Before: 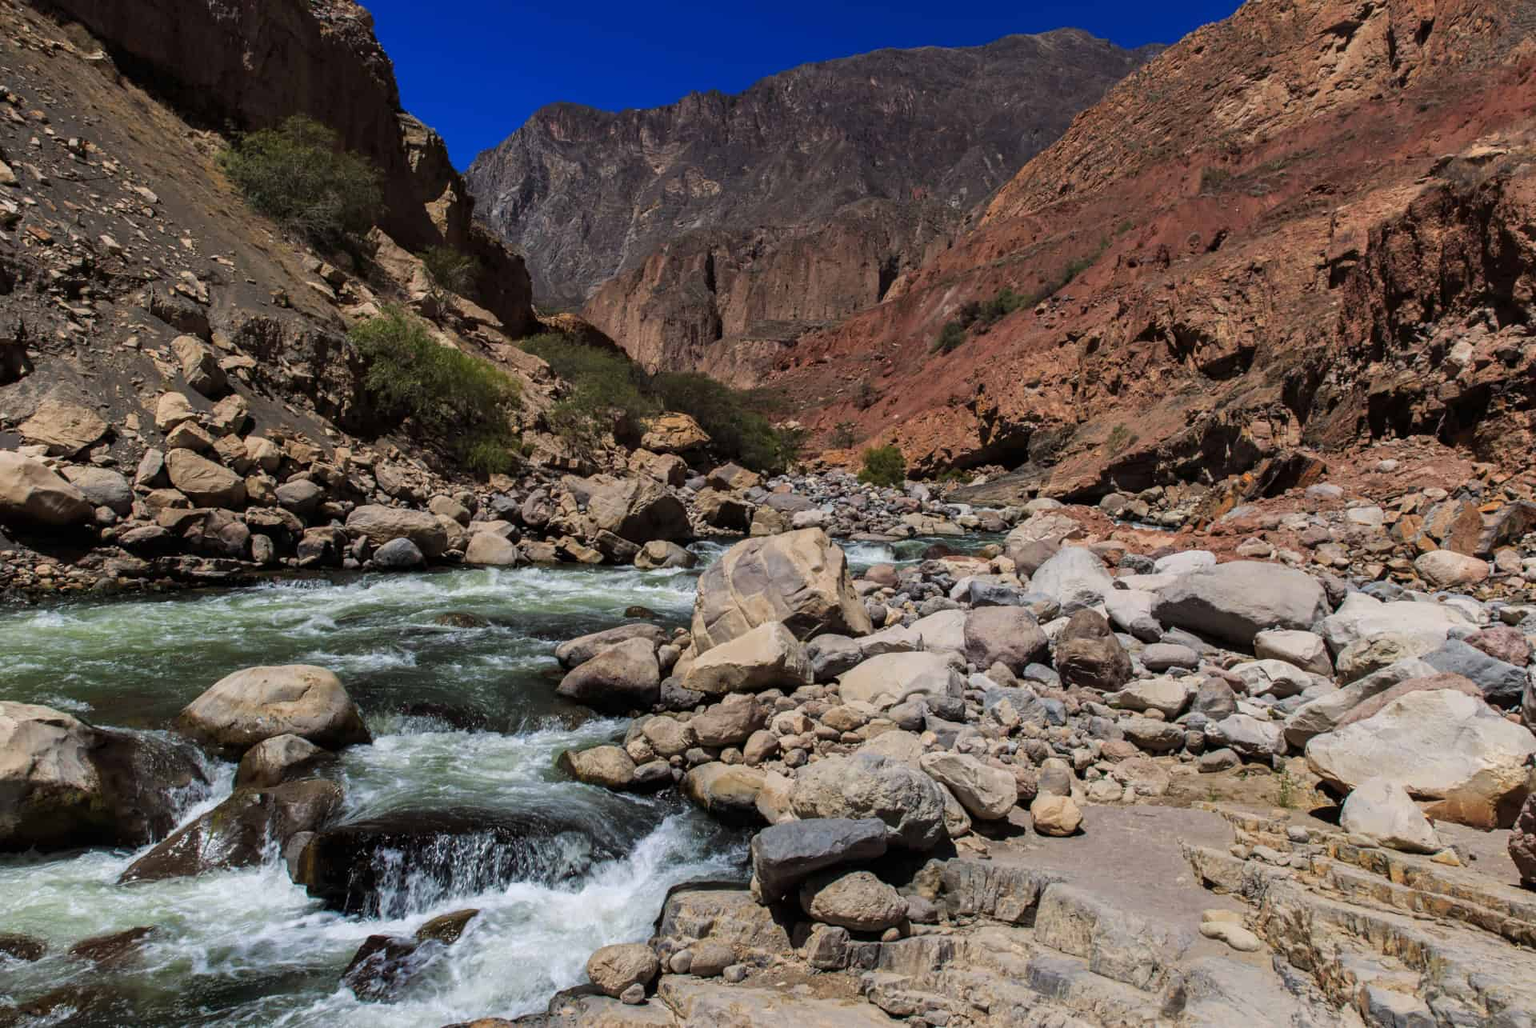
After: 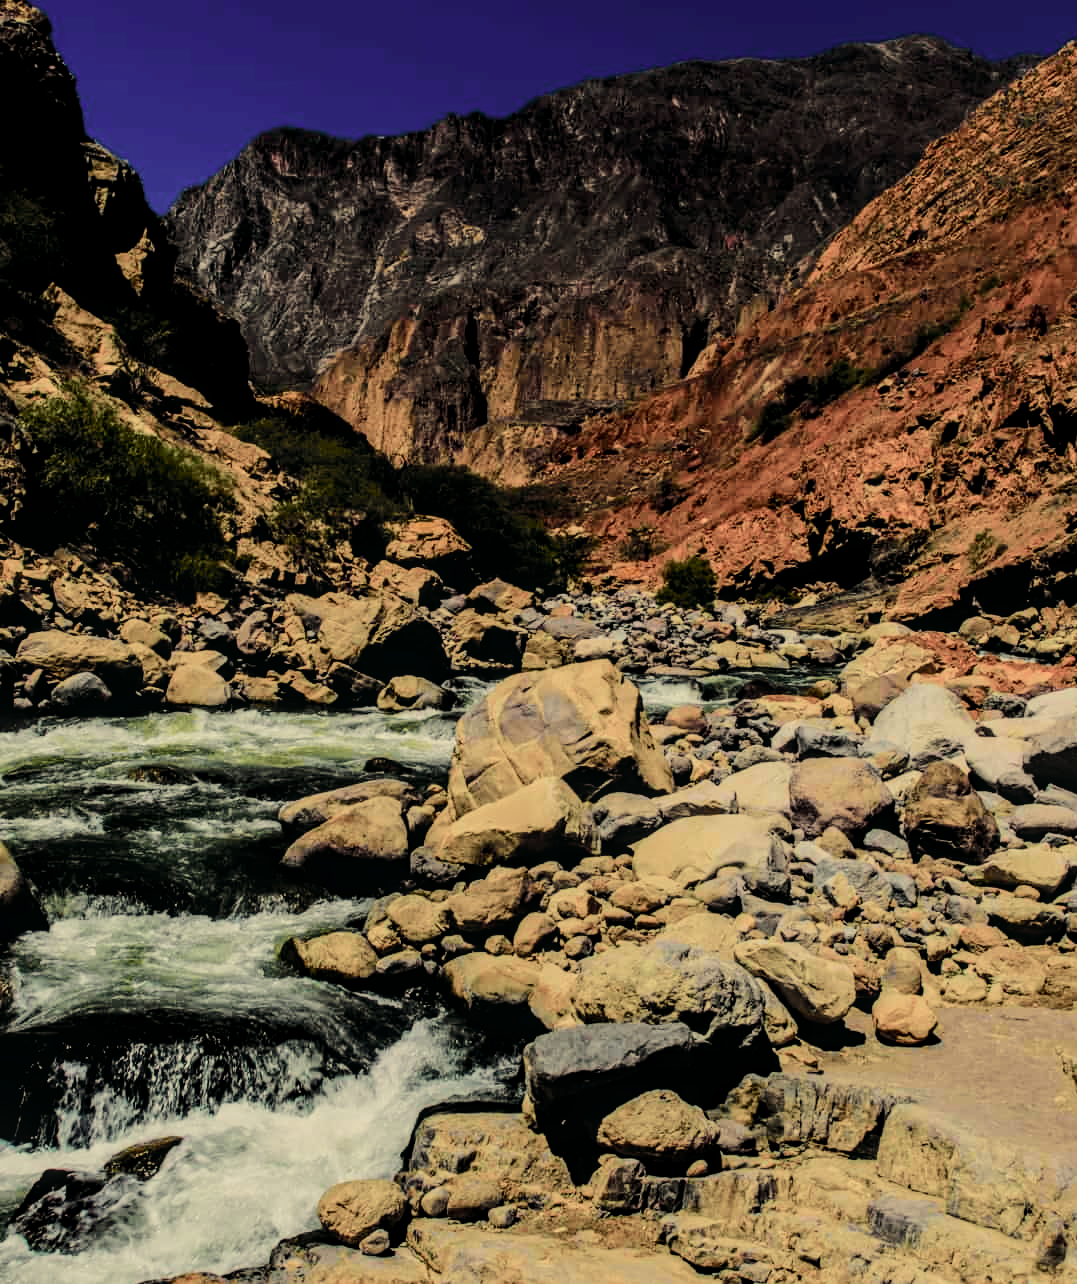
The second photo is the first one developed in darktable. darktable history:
color correction: highlights a* 1.39, highlights b* 17.83
local contrast: on, module defaults
crop: left 21.674%, right 22.086%
tone curve: curves: ch0 [(0, 0.003) (0.211, 0.174) (0.482, 0.519) (0.843, 0.821) (0.992, 0.971)]; ch1 [(0, 0) (0.276, 0.206) (0.393, 0.364) (0.482, 0.477) (0.506, 0.5) (0.523, 0.523) (0.572, 0.592) (0.635, 0.665) (0.695, 0.759) (1, 1)]; ch2 [(0, 0) (0.438, 0.456) (0.498, 0.497) (0.536, 0.527) (0.562, 0.584) (0.619, 0.602) (0.698, 0.698) (1, 1)], color space Lab, independent channels, preserve colors none
white balance: red 1.029, blue 0.92
filmic rgb: black relative exposure -5 EV, hardness 2.88, contrast 1.5
